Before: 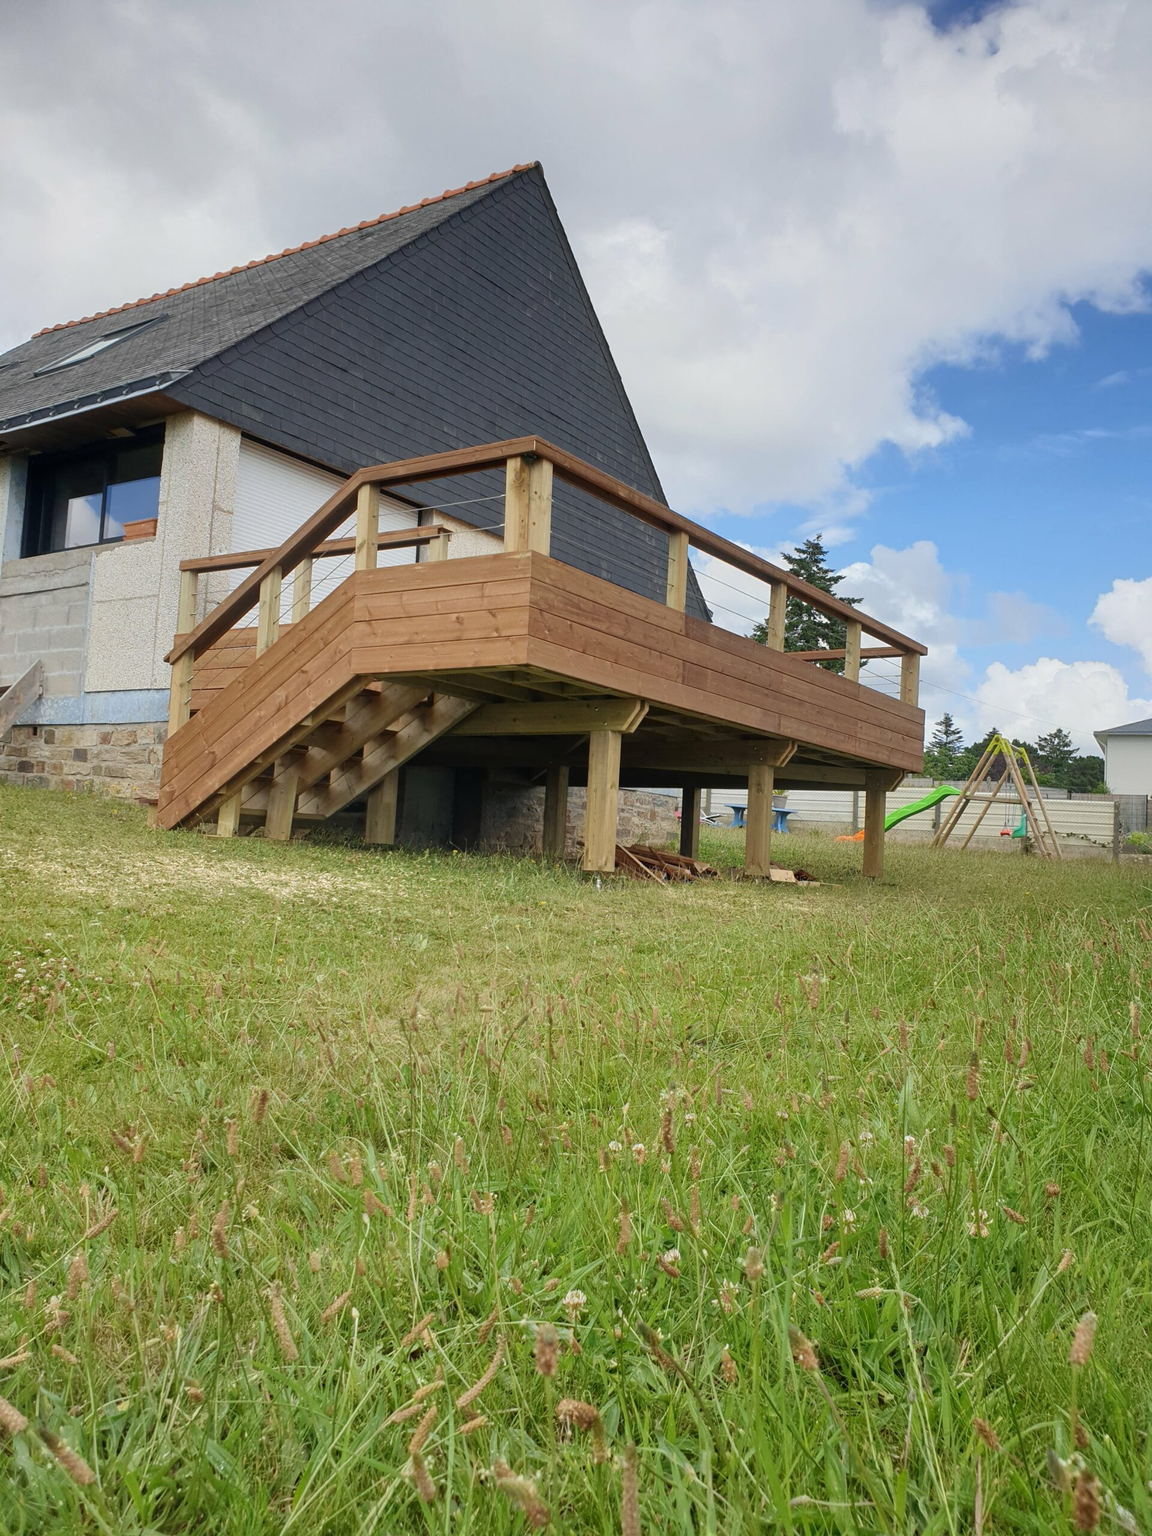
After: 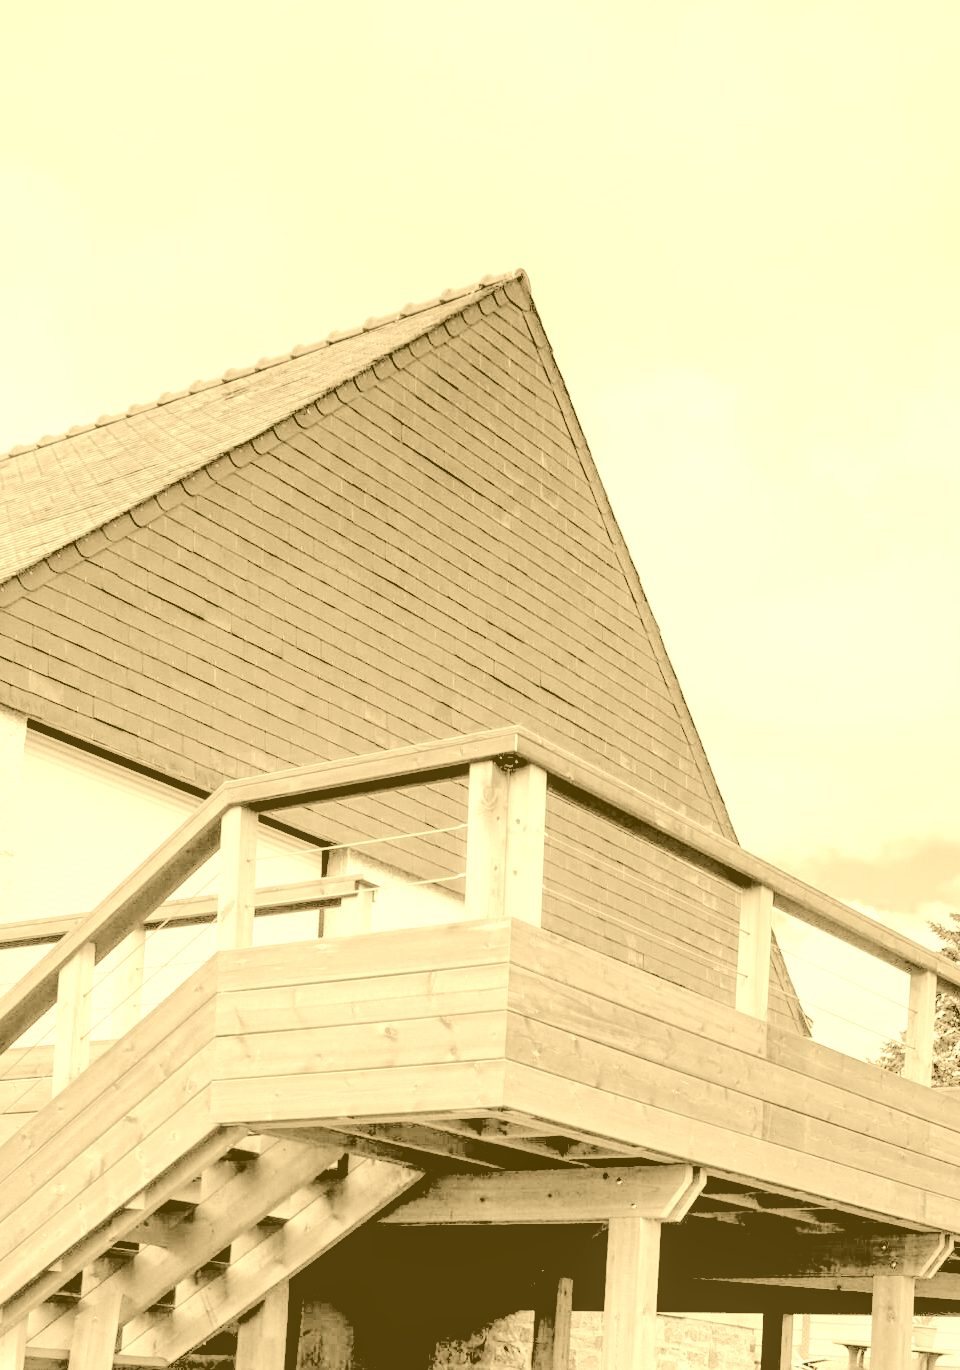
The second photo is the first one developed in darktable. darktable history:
filmic rgb: black relative exposure -14 EV, white relative exposure 8 EV, threshold 3 EV, hardness 3.74, latitude 50%, contrast 0.5, color science v5 (2021), contrast in shadows safe, contrast in highlights safe, enable highlight reconstruction true
exposure: black level correction 0.016, exposure 1.774 EV, compensate highlight preservation false
crop: left 19.556%, right 30.401%, bottom 46.458%
color correction: saturation 1.8
local contrast: detail 130%
color balance rgb: perceptual saturation grading › global saturation 25%, perceptual brilliance grading › mid-tones 10%, perceptual brilliance grading › shadows 15%, global vibrance 20%
colorize: hue 36°, source mix 100%
